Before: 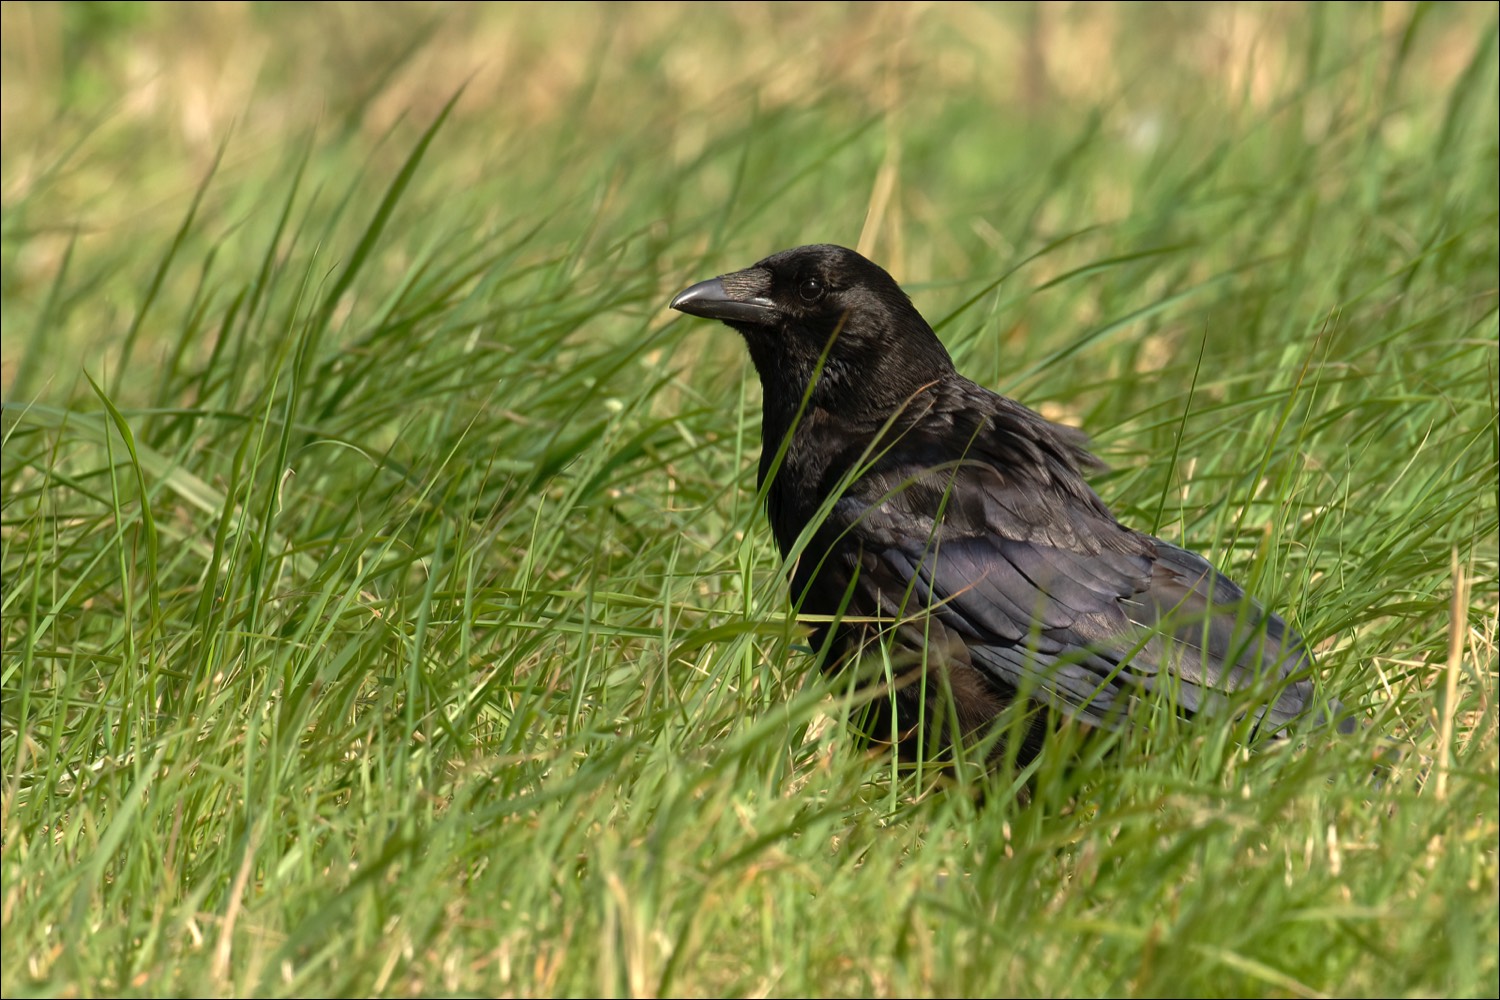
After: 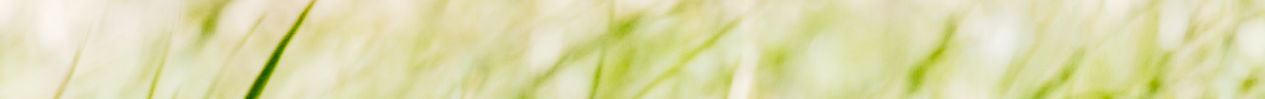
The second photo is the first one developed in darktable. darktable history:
exposure: black level correction -0.002, exposure 0.54 EV, compensate highlight preservation false
crop and rotate: left 9.644%, top 9.491%, right 6.021%, bottom 80.509%
shadows and highlights: radius 108.52, shadows 44.07, highlights -67.8, low approximation 0.01, soften with gaussian
filmic rgb: black relative exposure -5 EV, white relative exposure 3.5 EV, hardness 3.19, contrast 1.3, highlights saturation mix -50%
white balance: red 0.98, blue 1.034
tone curve: curves: ch0 [(0, 0) (0.003, 0.003) (0.011, 0.012) (0.025, 0.027) (0.044, 0.048) (0.069, 0.074) (0.1, 0.117) (0.136, 0.177) (0.177, 0.246) (0.224, 0.324) (0.277, 0.422) (0.335, 0.531) (0.399, 0.633) (0.468, 0.733) (0.543, 0.824) (0.623, 0.895) (0.709, 0.938) (0.801, 0.961) (0.898, 0.98) (1, 1)], preserve colors none
